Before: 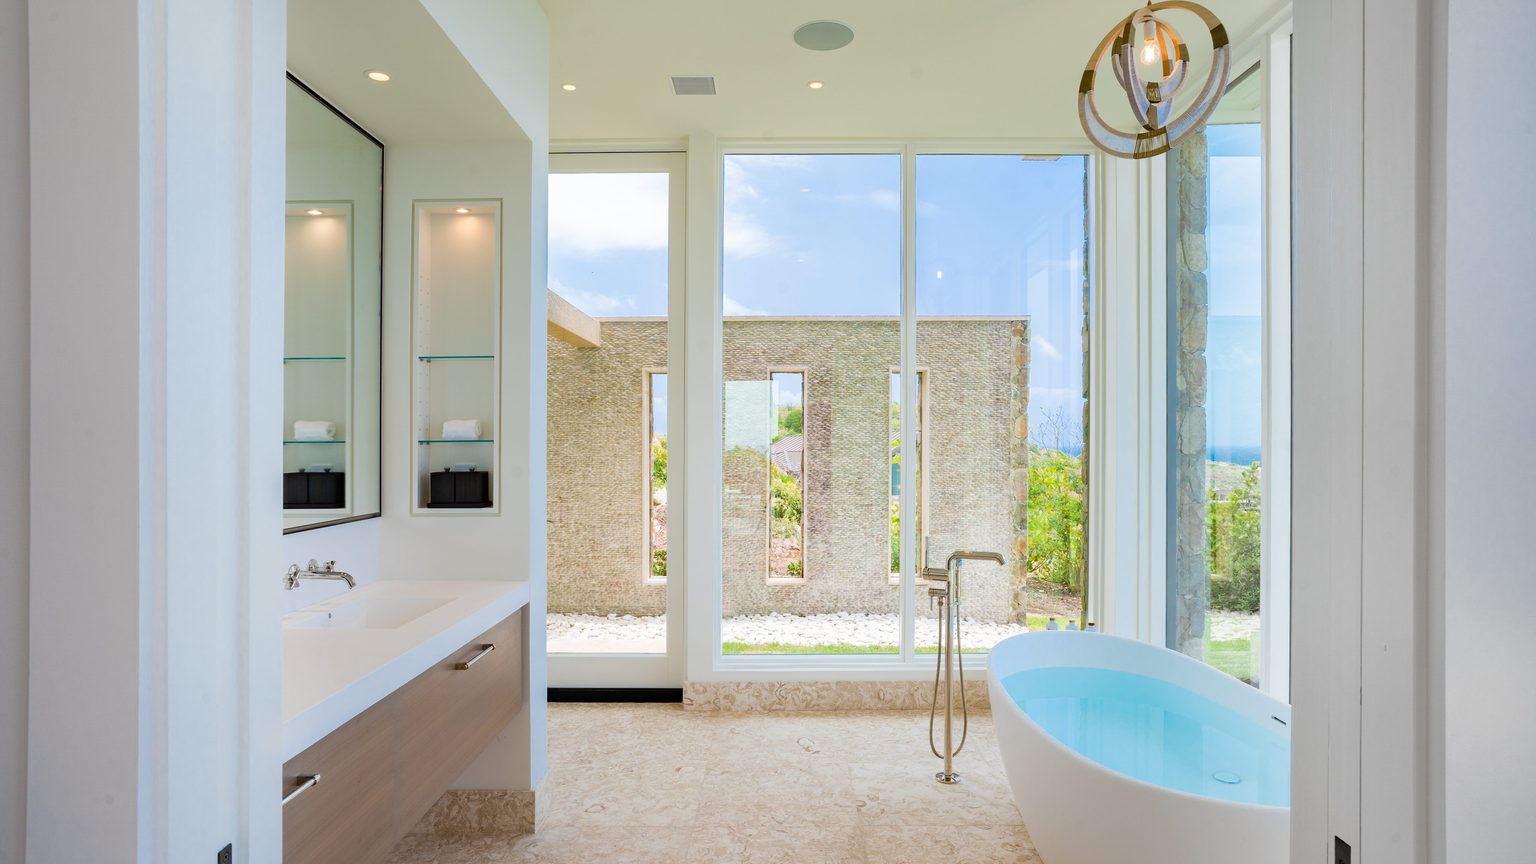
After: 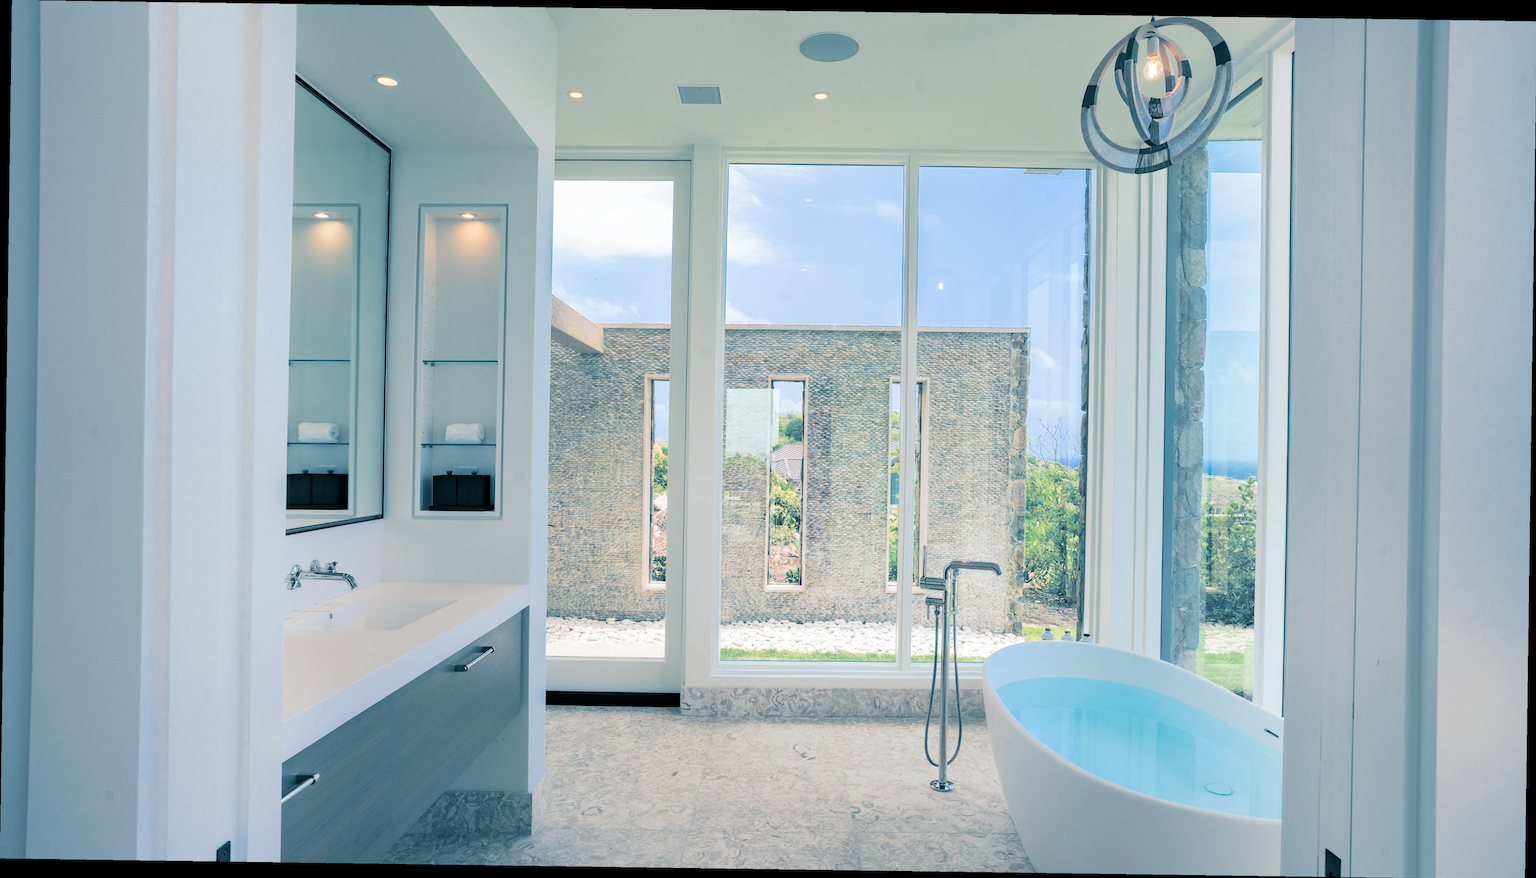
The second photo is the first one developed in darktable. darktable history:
rotate and perspective: rotation 0.8°, automatic cropping off
split-toning: shadows › hue 212.4°, balance -70
